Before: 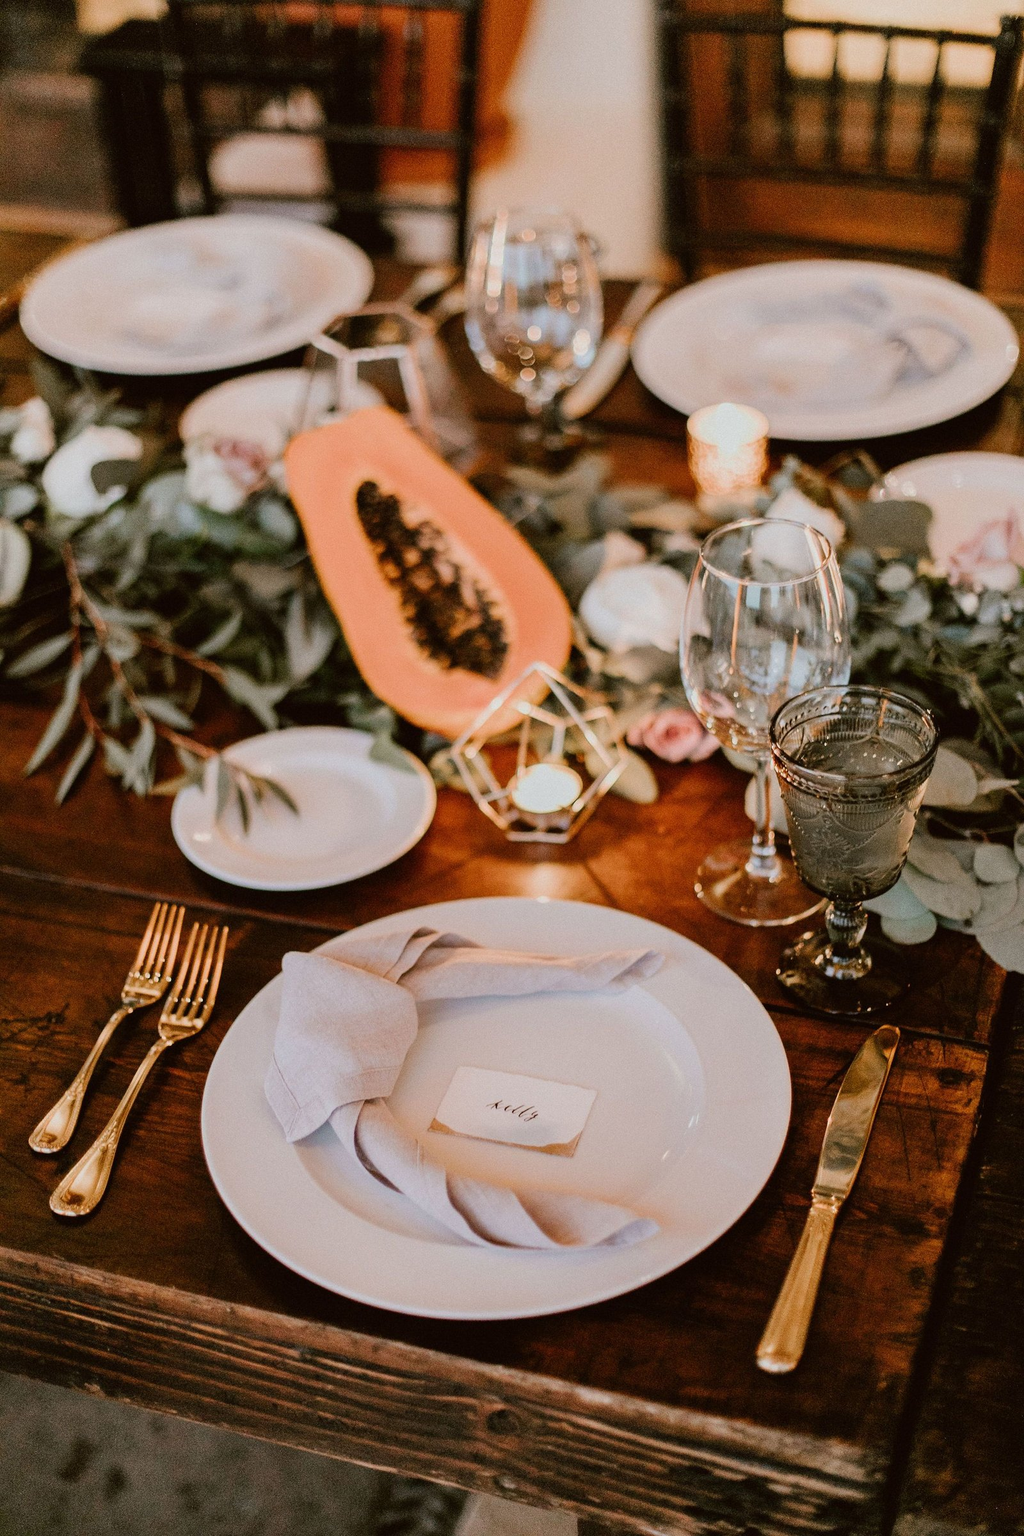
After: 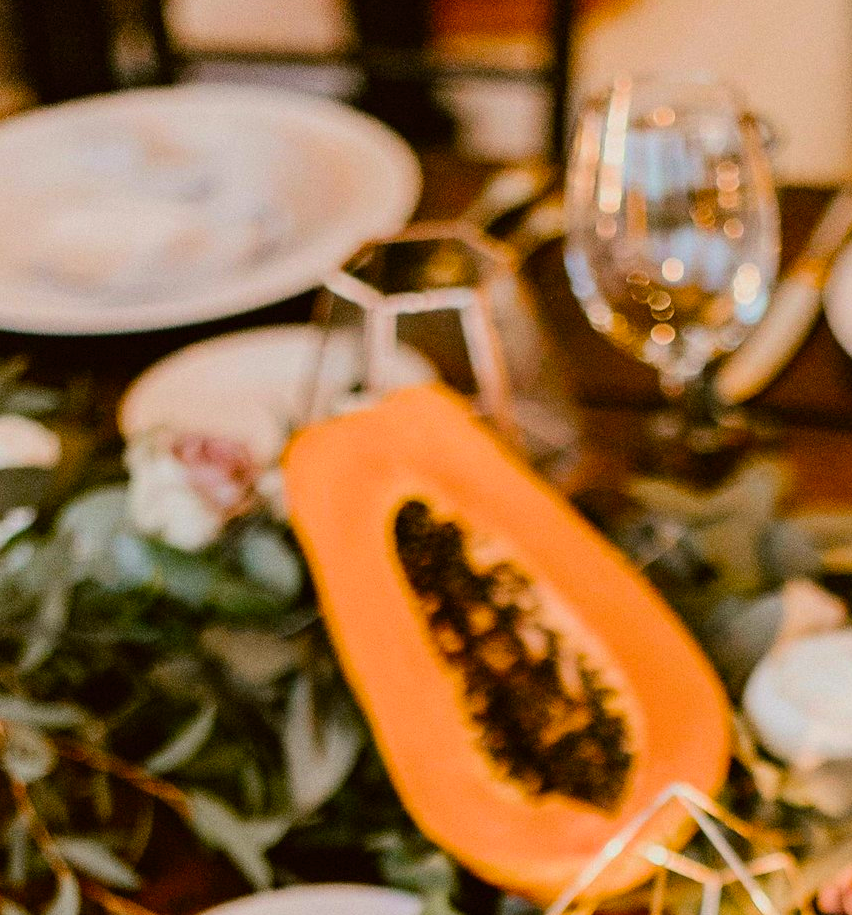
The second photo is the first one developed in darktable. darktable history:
color balance rgb: power › hue 172.72°, highlights gain › luminance 5.7%, highlights gain › chroma 1.253%, highlights gain › hue 87.83°, perceptual saturation grading › global saturation 29.467%, global vibrance 34.67%
crop: left 10.183%, top 10.487%, right 36.522%, bottom 51.372%
